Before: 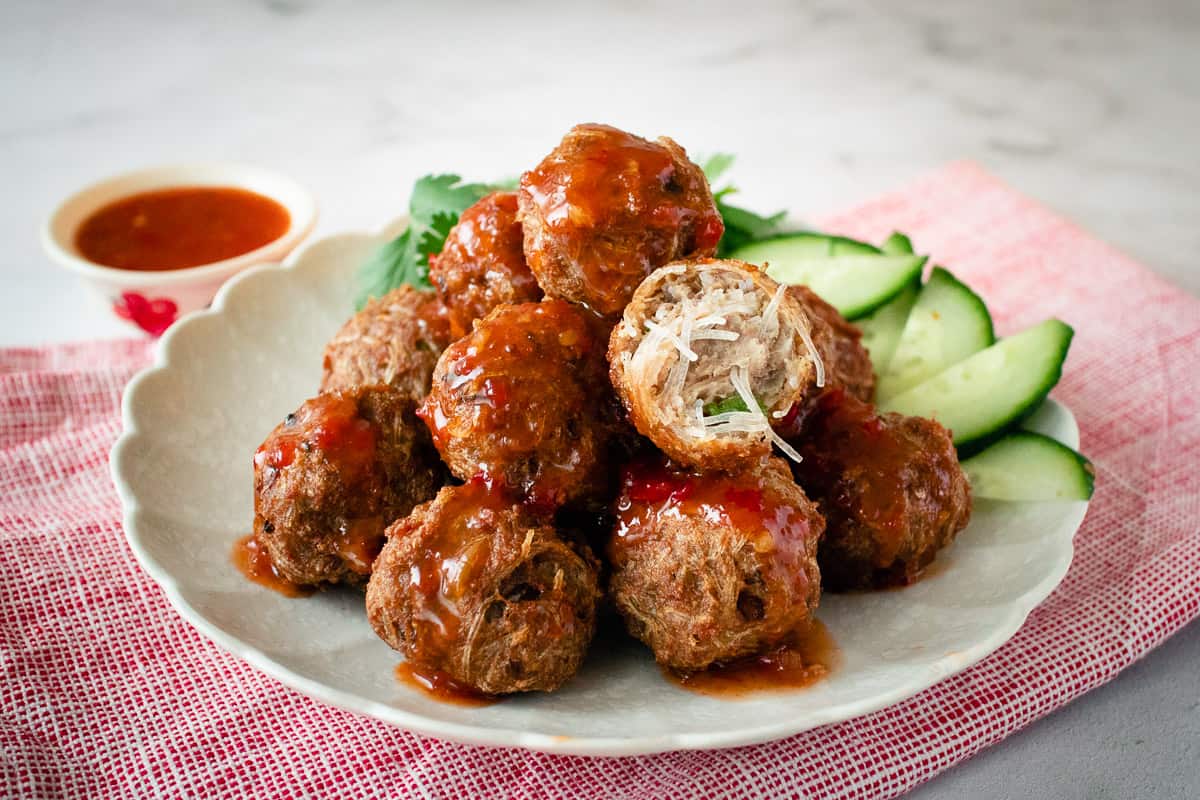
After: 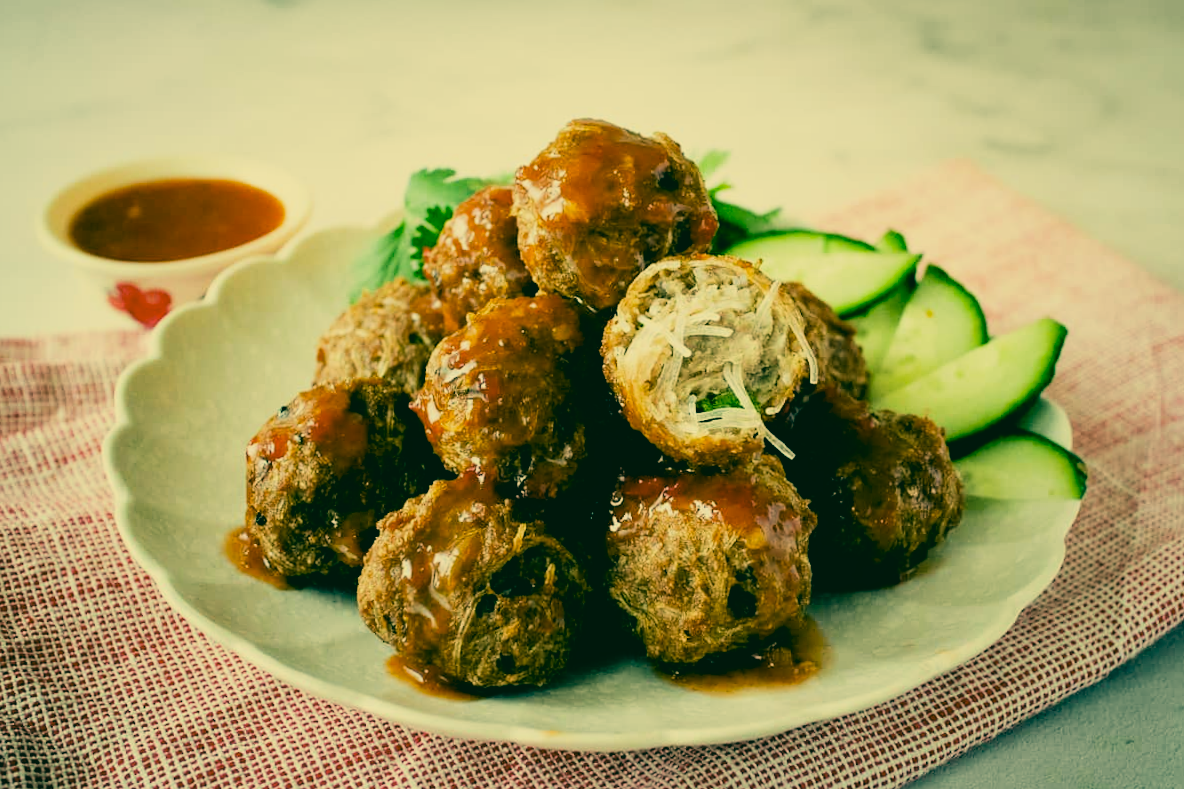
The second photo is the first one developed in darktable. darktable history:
crop and rotate: angle -0.5°
color correction: highlights a* 1.83, highlights b* 34.02, shadows a* -36.68, shadows b* -5.48
filmic rgb: black relative exposure -5 EV, hardness 2.88, contrast 1.3, highlights saturation mix -10%
